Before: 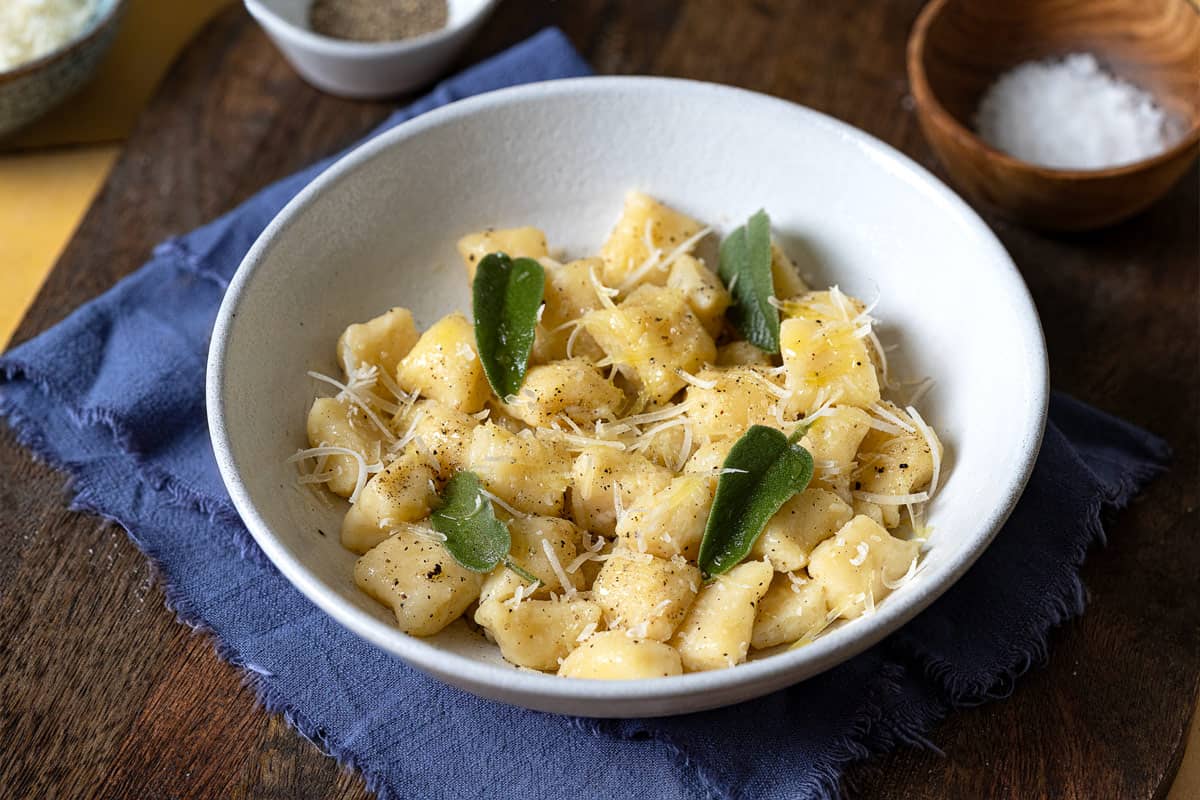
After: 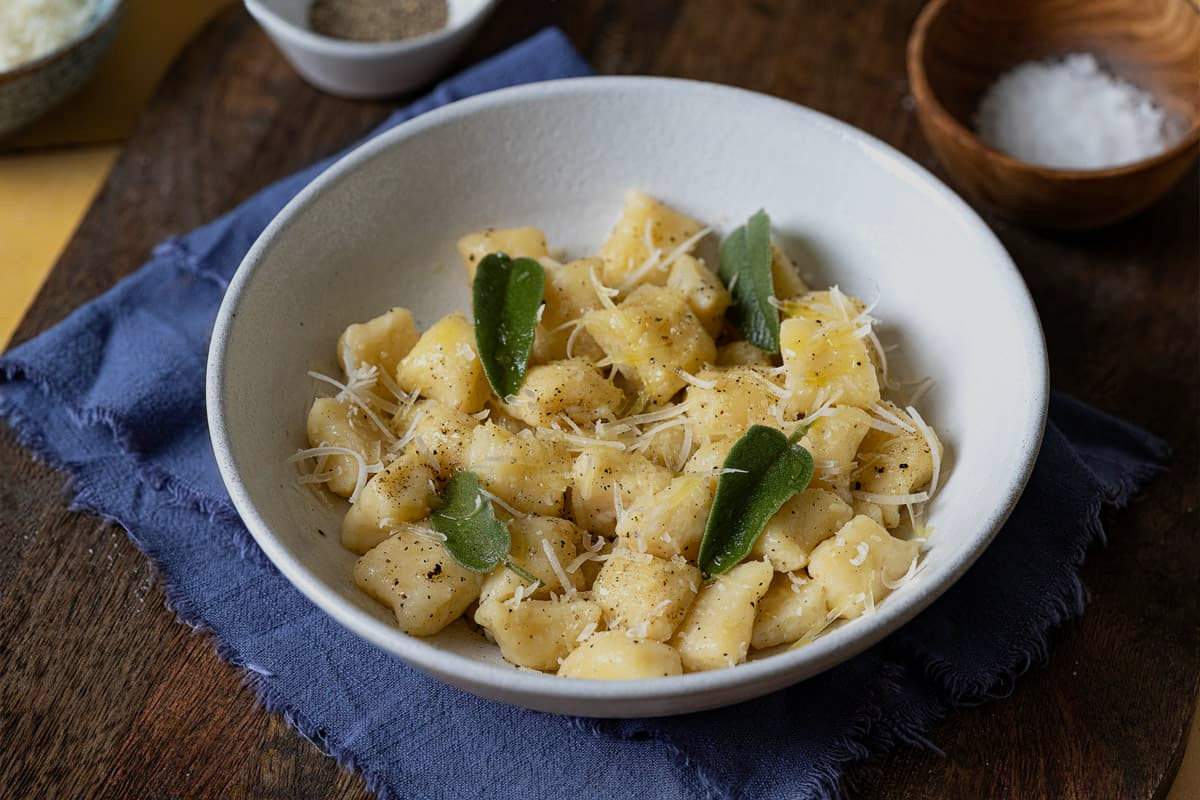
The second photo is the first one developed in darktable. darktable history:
exposure: exposure -0.486 EV, compensate highlight preservation false
